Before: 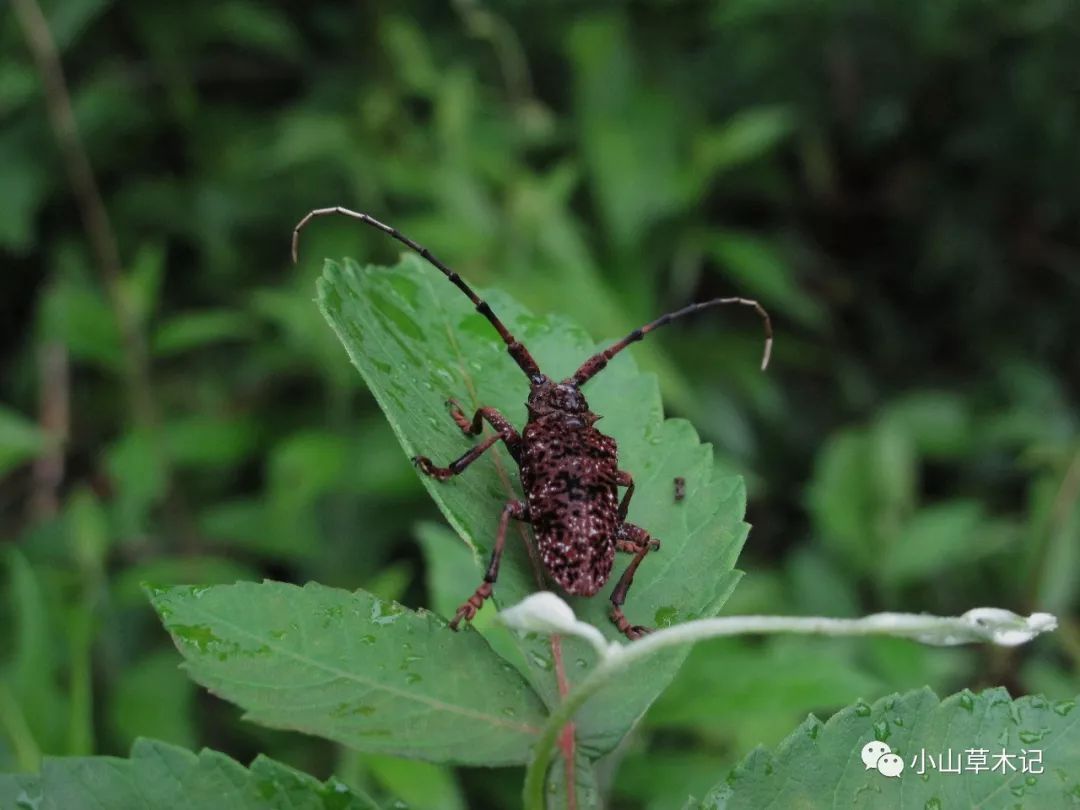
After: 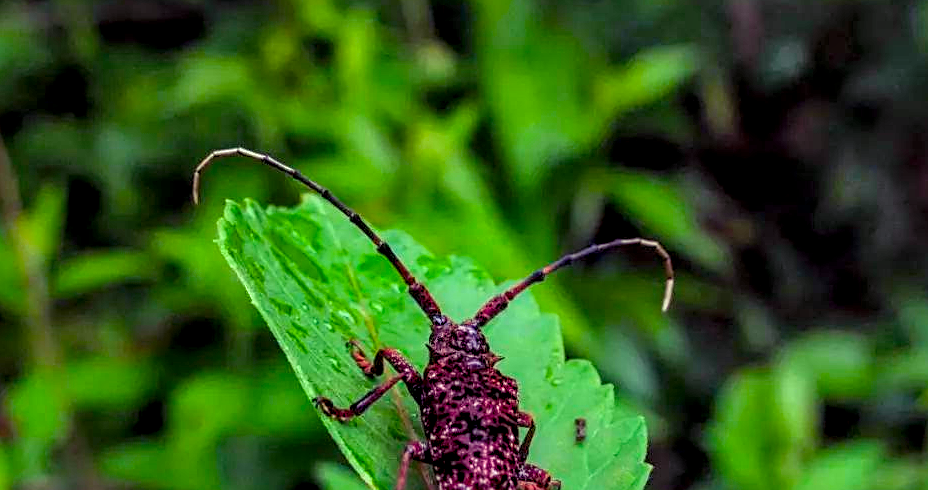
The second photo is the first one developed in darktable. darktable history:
tone equalizer: -8 EV -0.409 EV, -7 EV -0.4 EV, -6 EV -0.361 EV, -5 EV -0.209 EV, -3 EV 0.232 EV, -2 EV 0.363 EV, -1 EV 0.379 EV, +0 EV 0.398 EV
color balance rgb: shadows lift › luminance -21.751%, shadows lift › chroma 8.799%, shadows lift › hue 284.5°, power › chroma 0.284%, power › hue 22.84°, linear chroma grading › global chroma 15.499%, perceptual saturation grading › global saturation 36.135%, perceptual saturation grading › shadows 35.194%
contrast brightness saturation: contrast 0.073, brightness 0.074, saturation 0.181
crop and rotate: left 9.232%, top 7.309%, right 4.84%, bottom 32.165%
shadows and highlights: shadows color adjustment 99.13%, highlights color adjustment 0.606%
sharpen: on, module defaults
local contrast: highlights 8%, shadows 40%, detail 183%, midtone range 0.465
